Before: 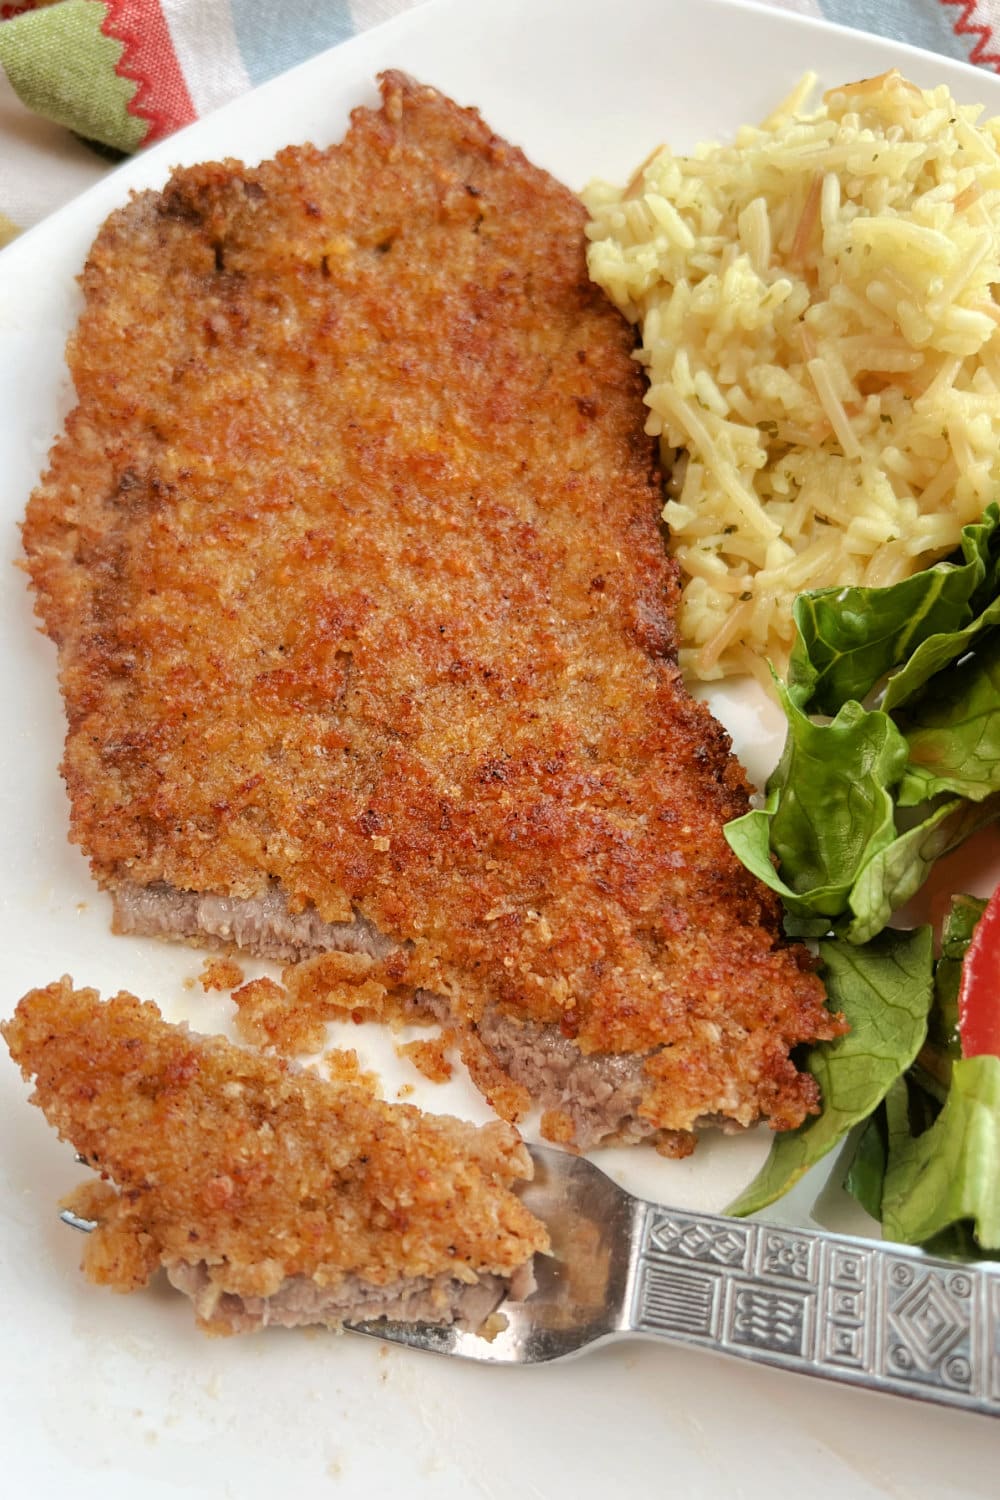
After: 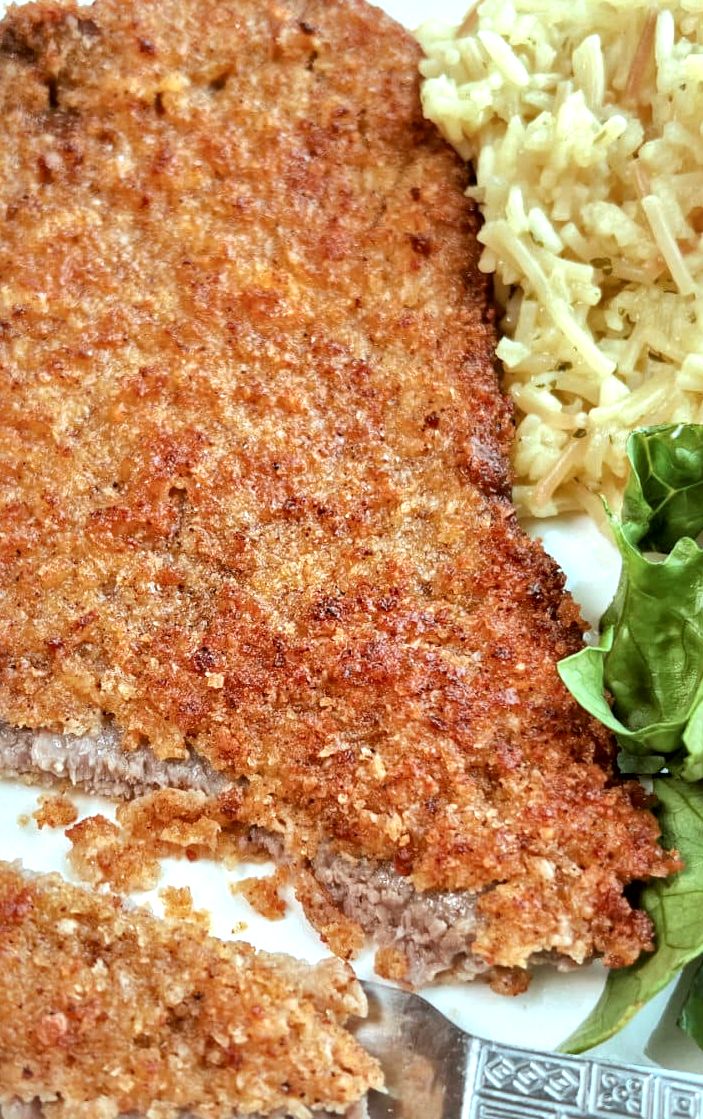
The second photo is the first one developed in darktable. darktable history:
color correction: highlights a* -11.52, highlights b* -15.87
local contrast: mode bilateral grid, contrast 20, coarseness 18, detail 163%, midtone range 0.2
exposure: black level correction 0.001, exposure 0.498 EV, compensate highlight preservation false
crop and rotate: left 16.632%, top 10.898%, right 13.062%, bottom 14.446%
